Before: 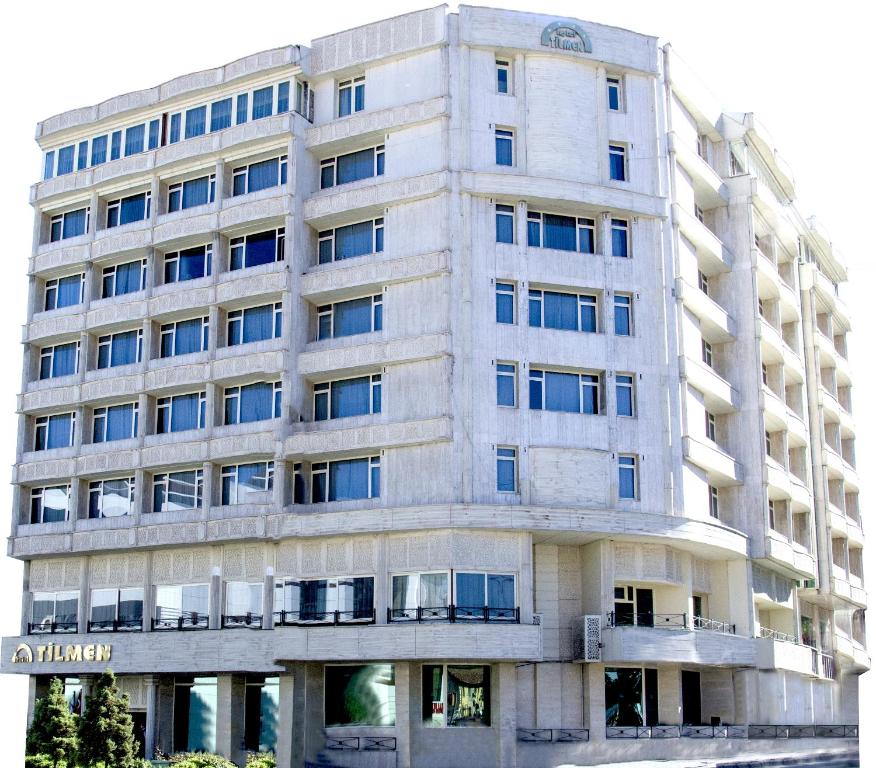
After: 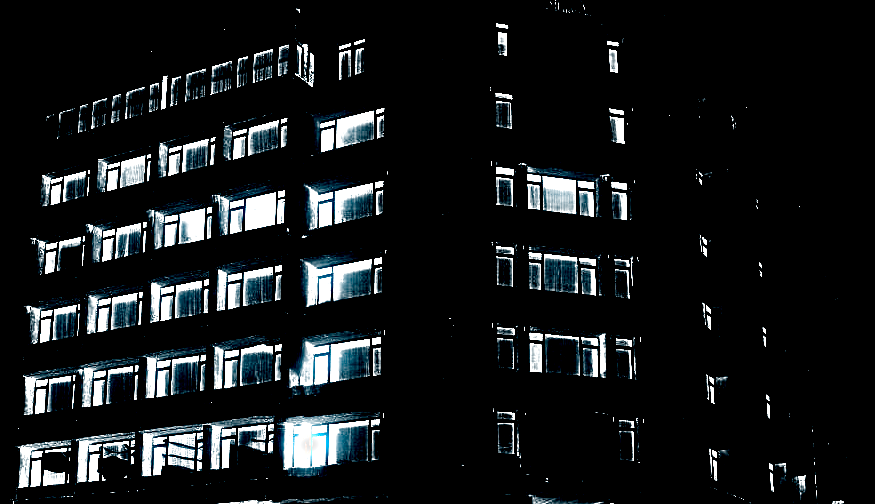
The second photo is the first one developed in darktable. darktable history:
crop and rotate: top 4.848%, bottom 29.503%
local contrast: highlights 61%, shadows 106%, detail 107%, midtone range 0.529
rgb levels: mode RGB, independent channels, levels [[0, 0.5, 1], [0, 0.521, 1], [0, 0.536, 1]]
exposure: black level correction 0.1, exposure 3 EV, compensate highlight preservation false
white balance: emerald 1
bloom: size 3%, threshold 100%, strength 0%
color calibration: output gray [0.21, 0.42, 0.37, 0], gray › normalize channels true, illuminant same as pipeline (D50), adaptation XYZ, x 0.346, y 0.359, gamut compression 0
